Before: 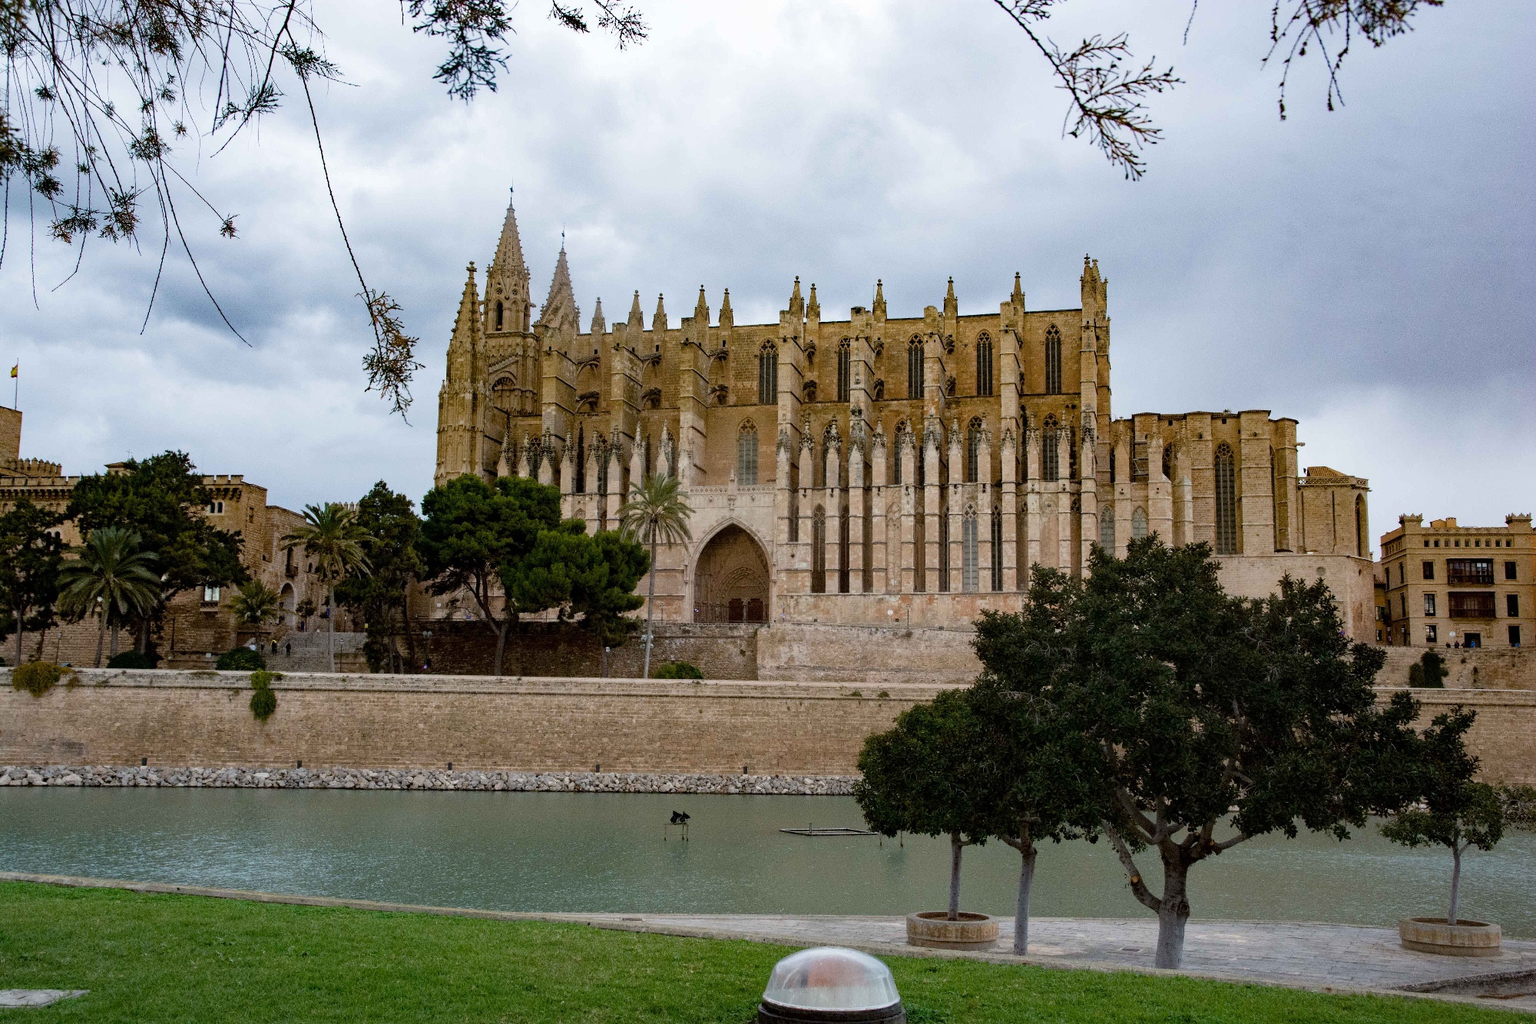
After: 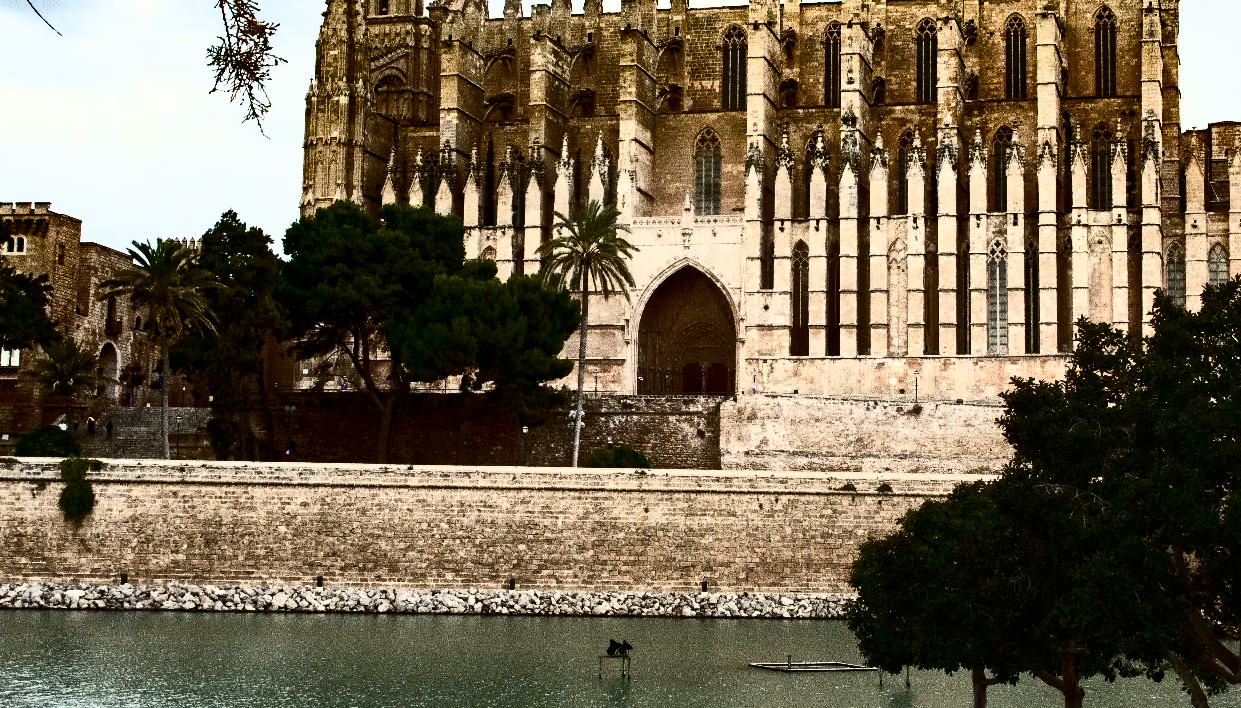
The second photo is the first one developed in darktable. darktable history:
white balance: red 1.029, blue 0.92
contrast brightness saturation: contrast 0.93, brightness 0.2
crop: left 13.312%, top 31.28%, right 24.627%, bottom 15.582%
